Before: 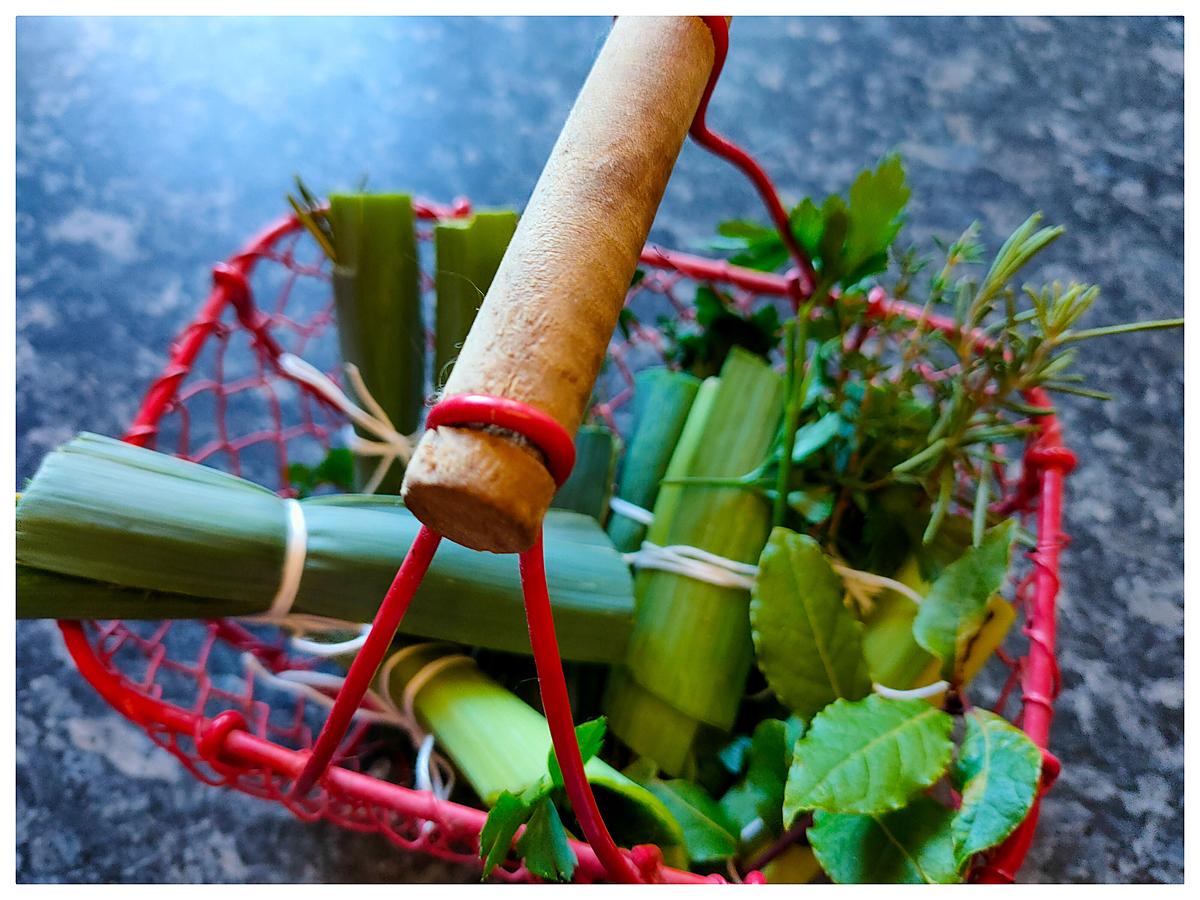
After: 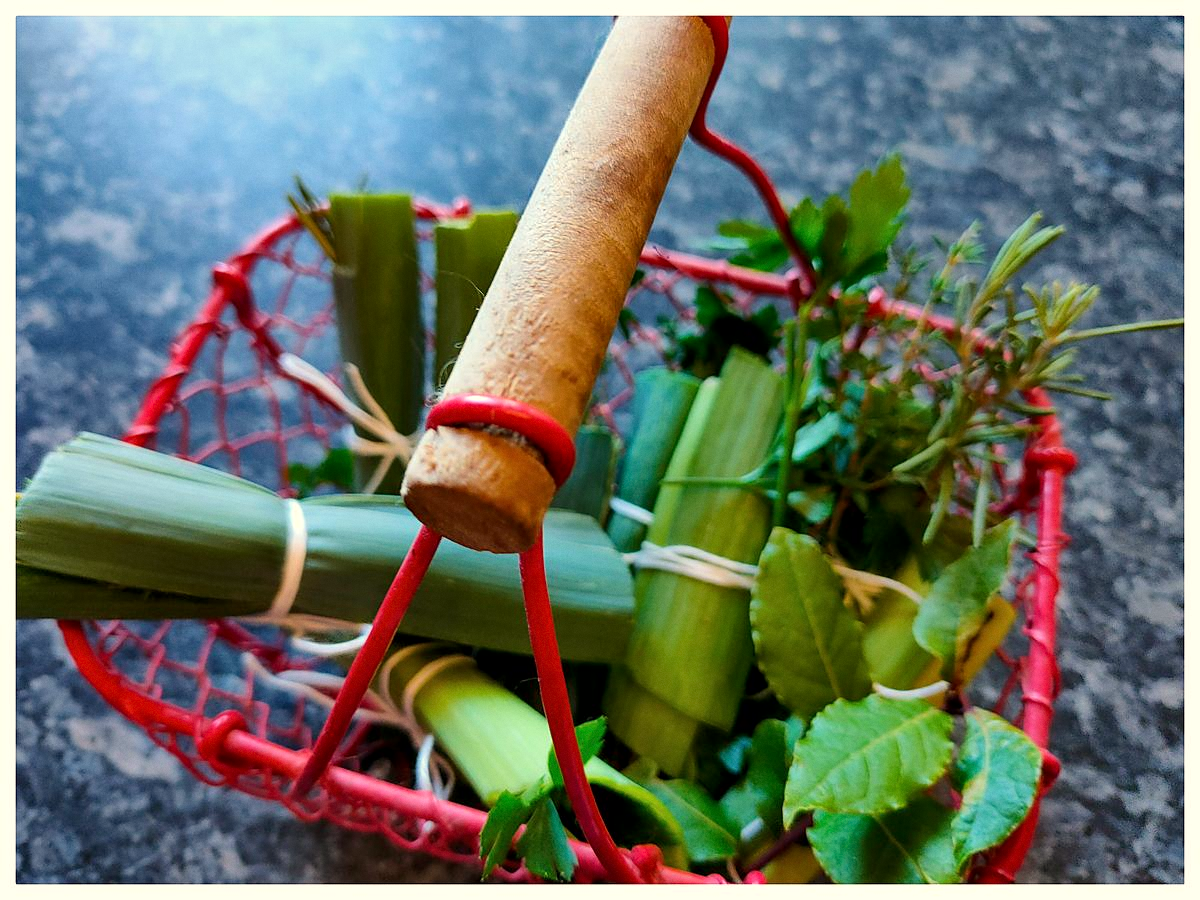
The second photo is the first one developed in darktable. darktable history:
local contrast: mode bilateral grid, contrast 20, coarseness 50, detail 120%, midtone range 0.2
grain: coarseness 0.09 ISO, strength 10%
white balance: red 1.045, blue 0.932
